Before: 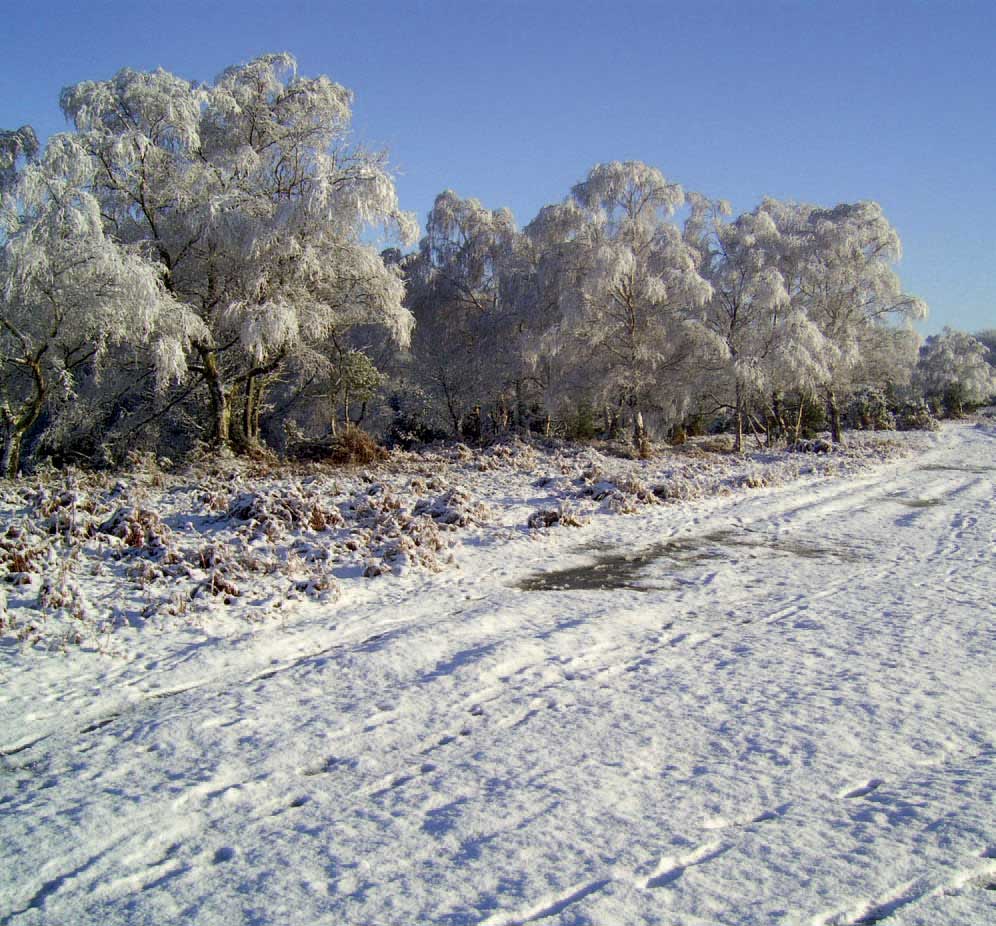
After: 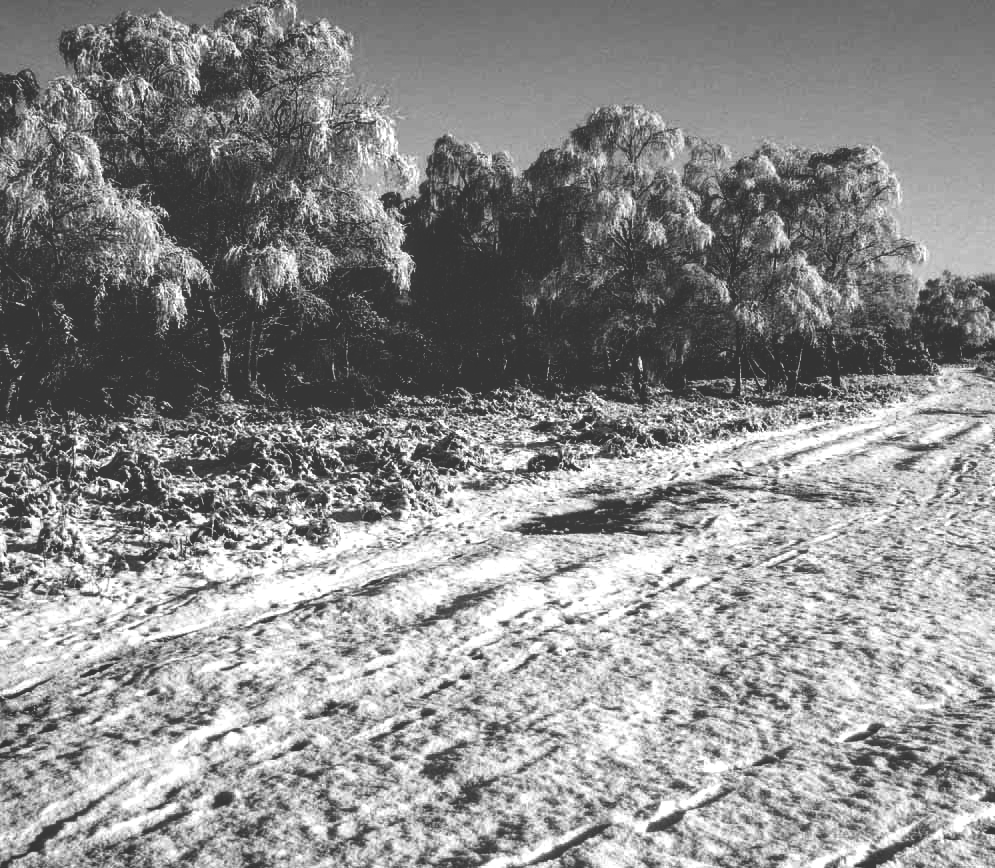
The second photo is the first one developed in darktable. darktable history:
exposure: exposure 0.078 EV, compensate highlight preservation false
color zones: curves: ch2 [(0, 0.488) (0.143, 0.417) (0.286, 0.212) (0.429, 0.179) (0.571, 0.154) (0.714, 0.415) (0.857, 0.495) (1, 0.488)]
local contrast: on, module defaults
crop and rotate: top 6.25%
white balance: red 0.986, blue 1.01
monochrome: a -3.63, b -0.465
base curve: curves: ch0 [(0, 0.036) (0.083, 0.04) (0.804, 1)], preserve colors none
